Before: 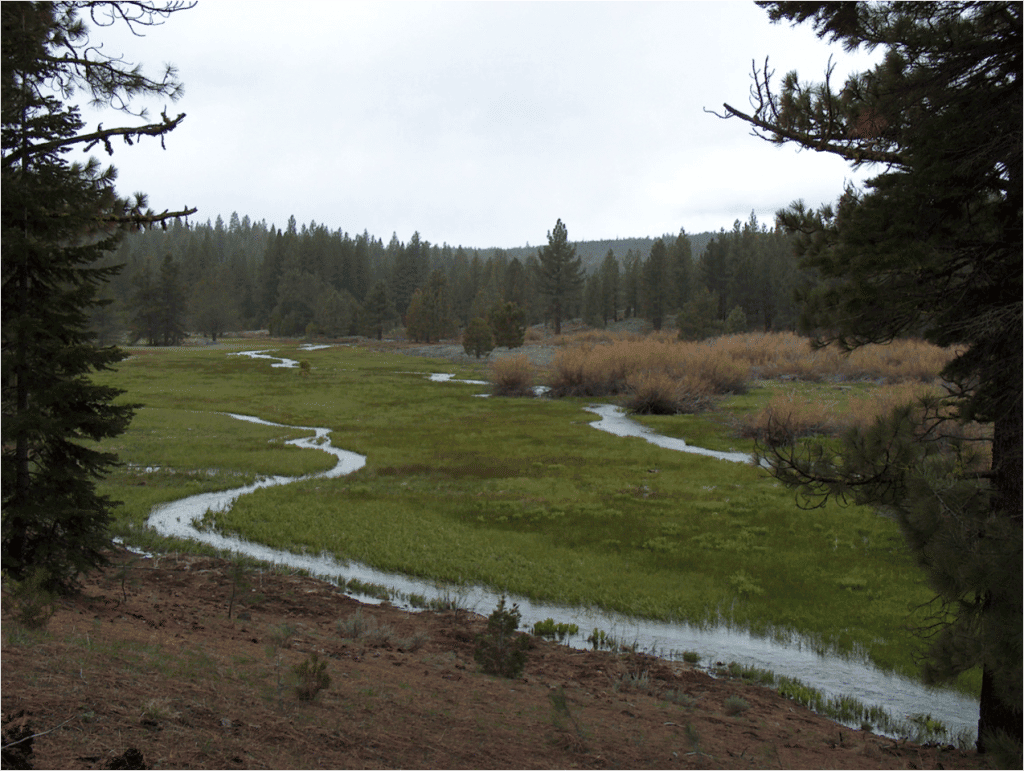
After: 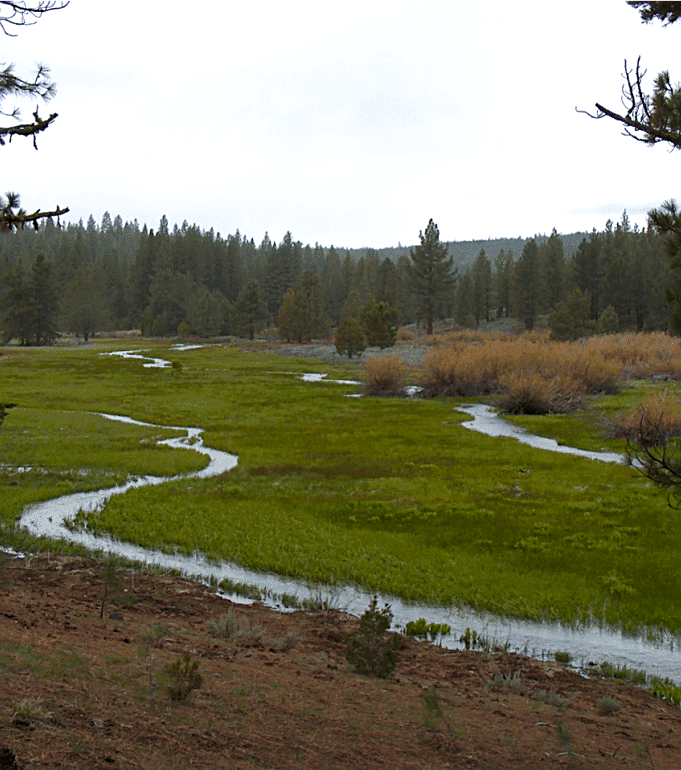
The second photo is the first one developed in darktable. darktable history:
color balance rgb: highlights gain › chroma 0.272%, highlights gain › hue 331.32°, perceptual saturation grading › global saturation 34.791%, perceptual saturation grading › highlights -25.597%, perceptual saturation grading › shadows 25.005%, perceptual brilliance grading › global brilliance 3.805%
sharpen: on, module defaults
crop and rotate: left 12.543%, right 20.877%
